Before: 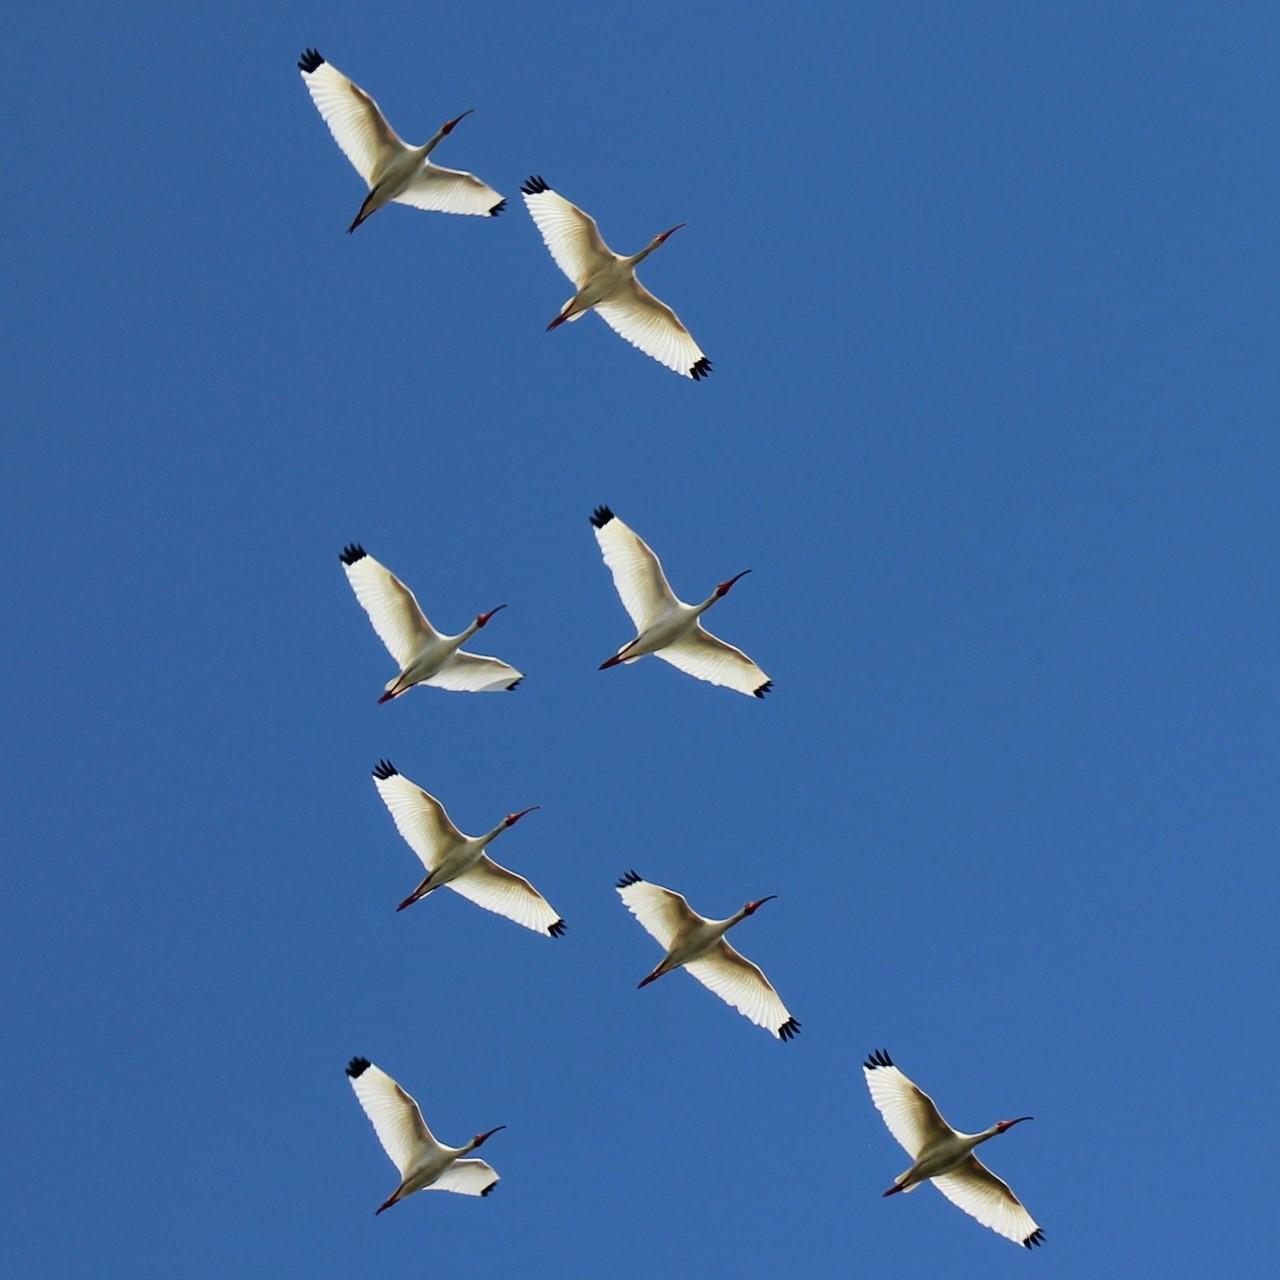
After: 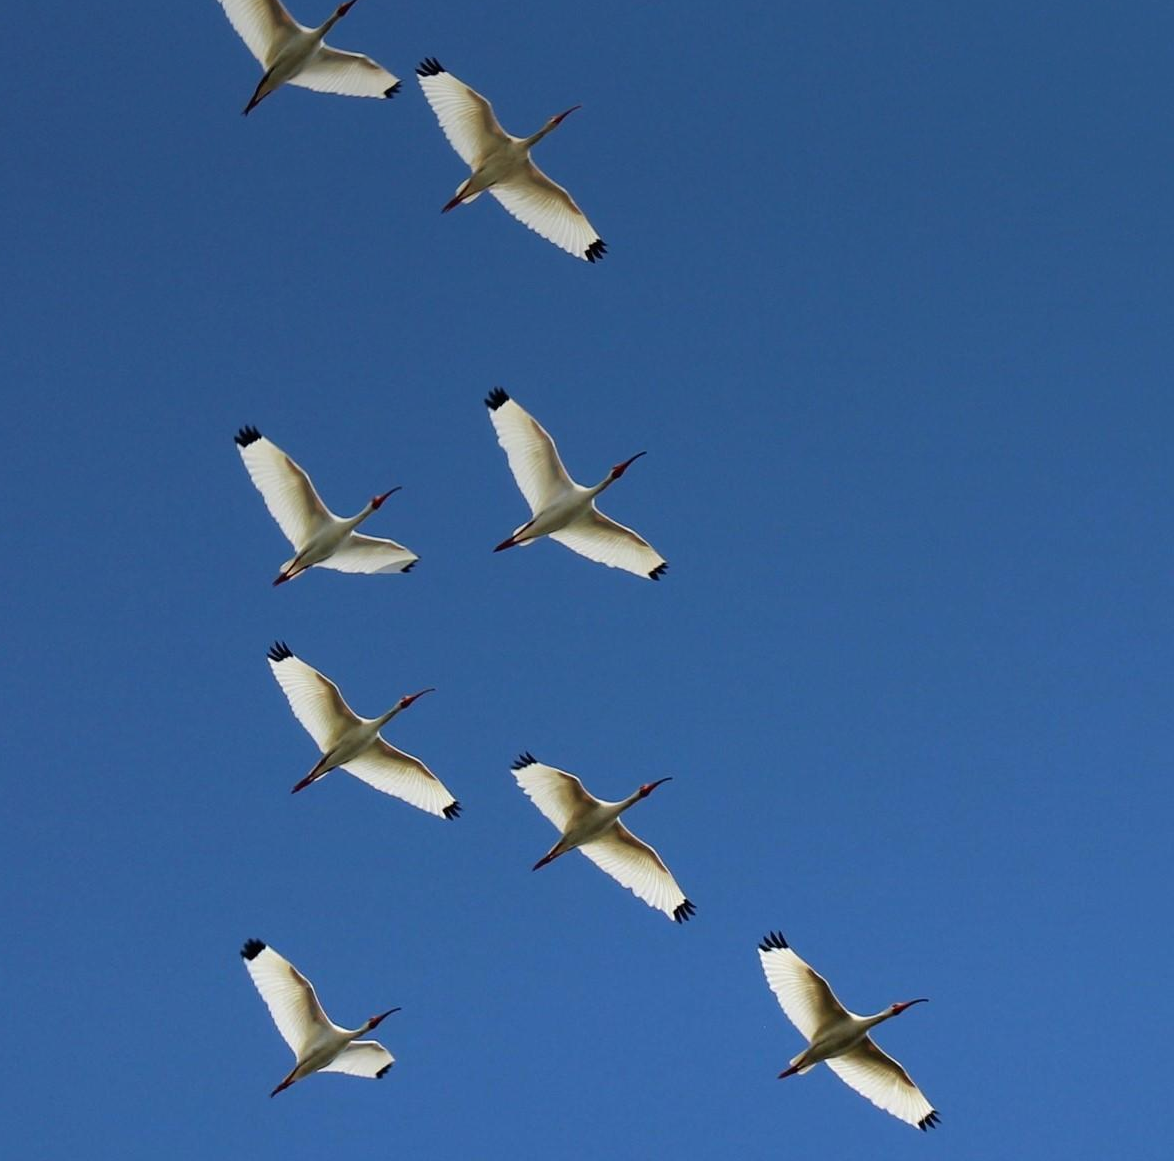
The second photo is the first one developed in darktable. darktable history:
graduated density: on, module defaults
crop and rotate: left 8.262%, top 9.226%
